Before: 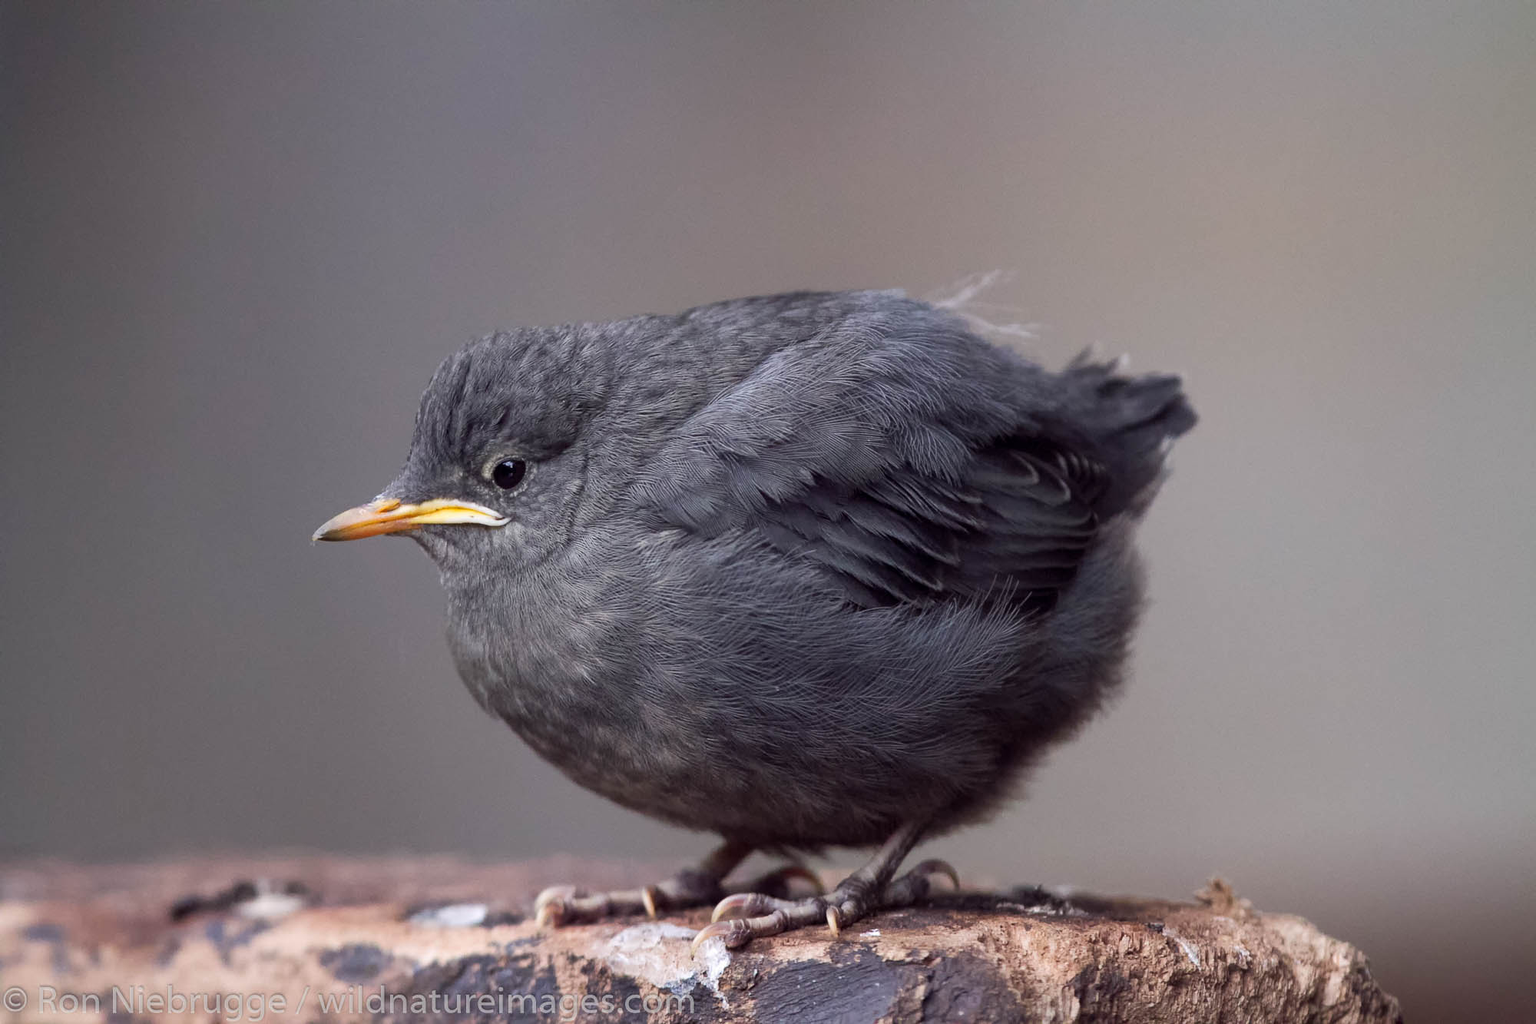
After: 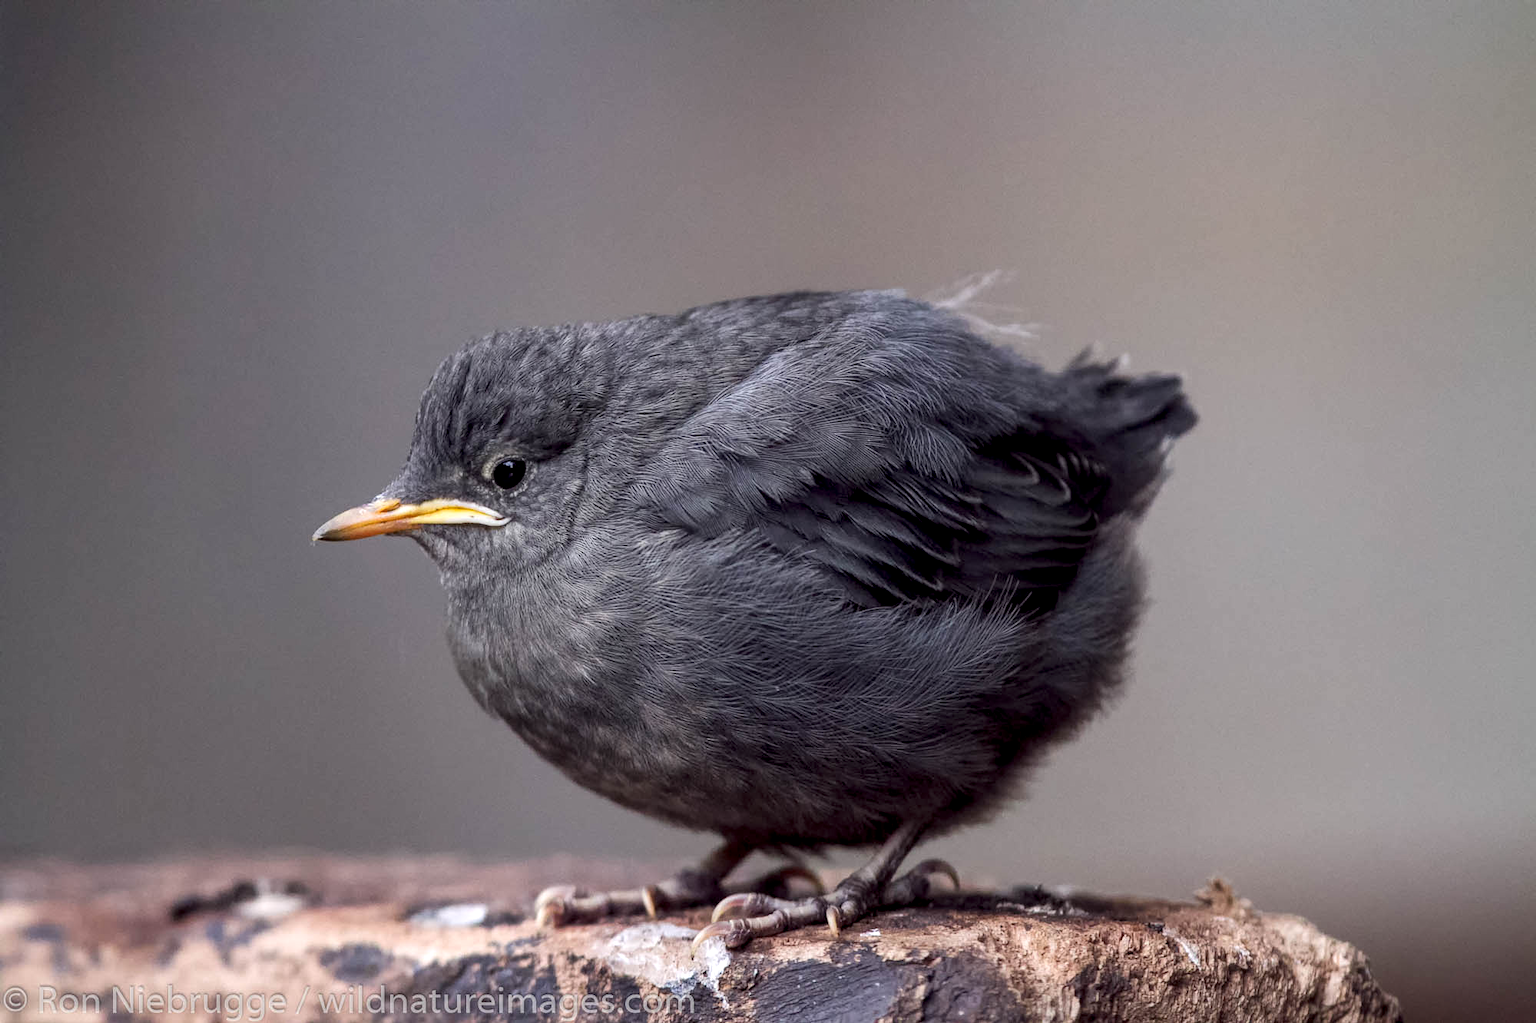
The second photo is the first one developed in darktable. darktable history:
local contrast: highlights 39%, shadows 63%, detail 136%, midtone range 0.511
